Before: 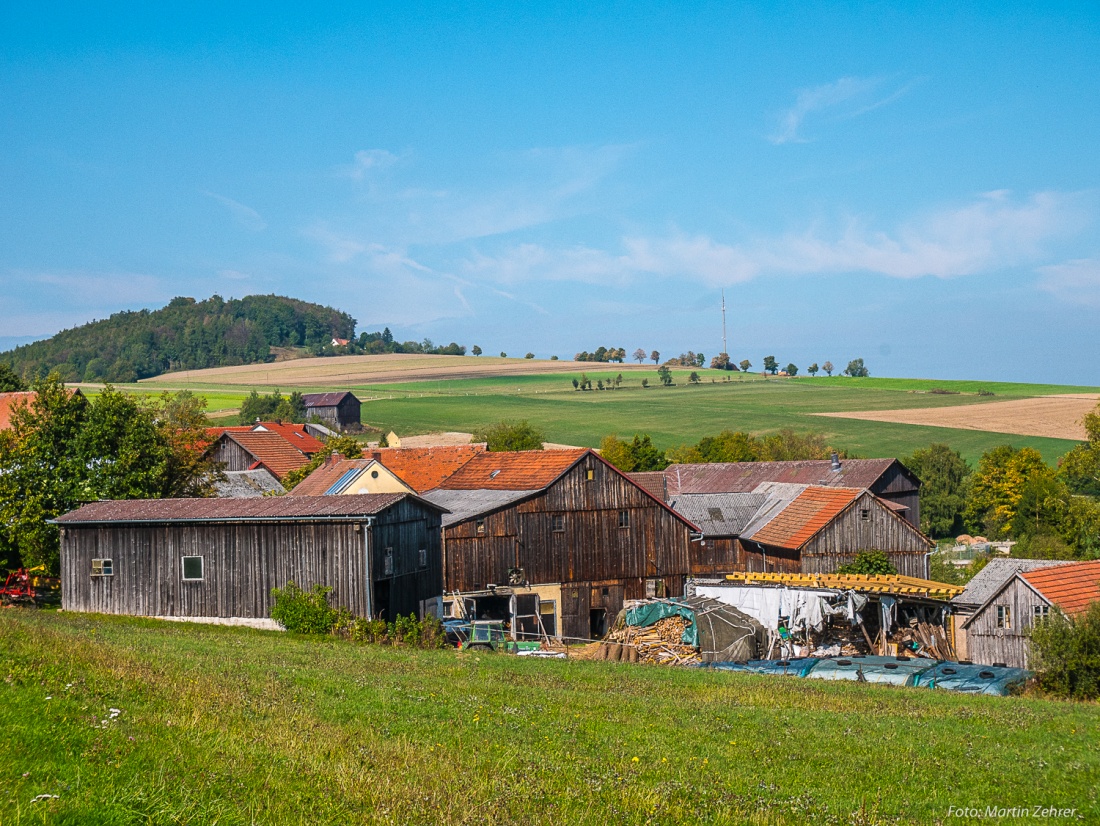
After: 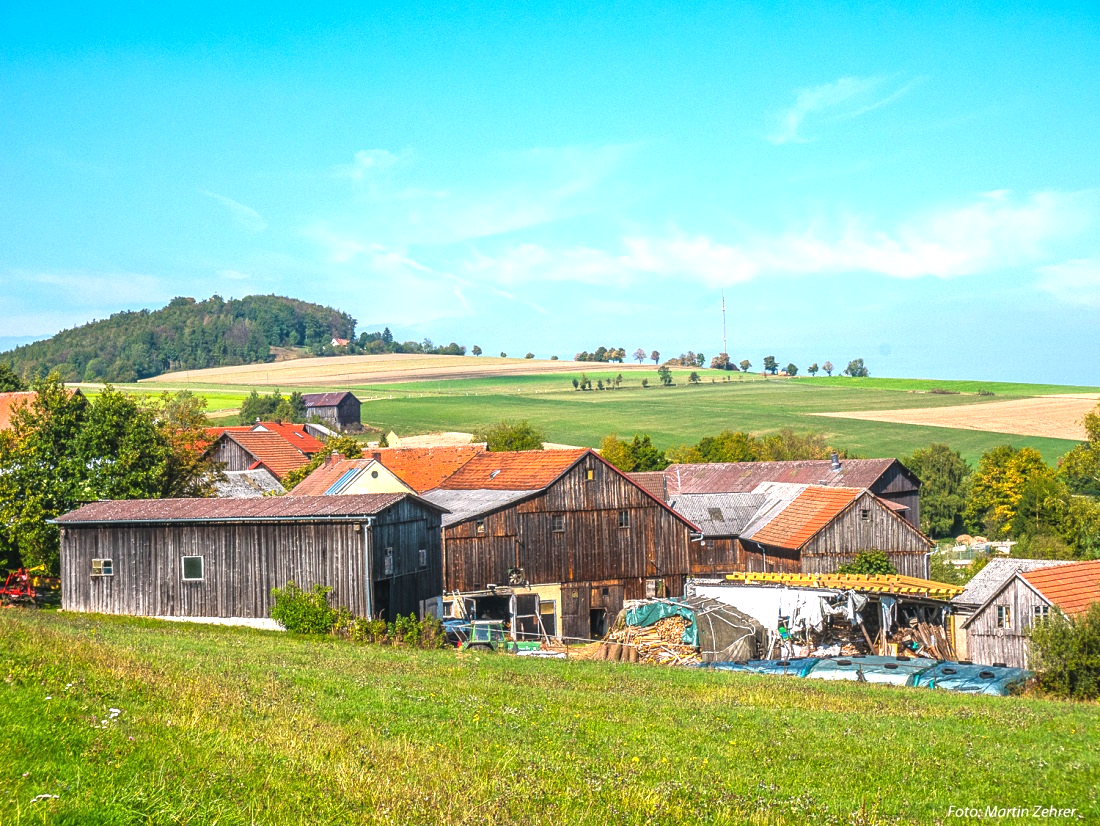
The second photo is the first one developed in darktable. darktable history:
exposure: black level correction 0, exposure 0.947 EV, compensate highlight preservation false
local contrast: detail 110%
